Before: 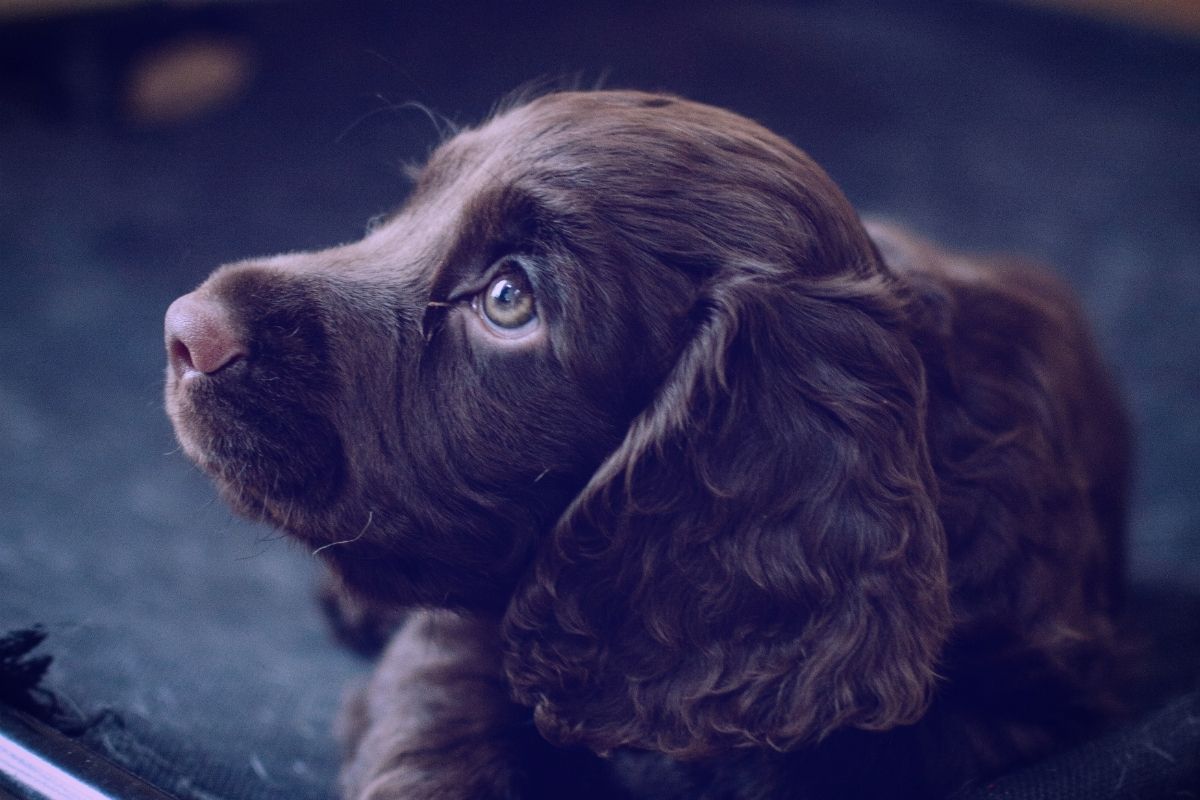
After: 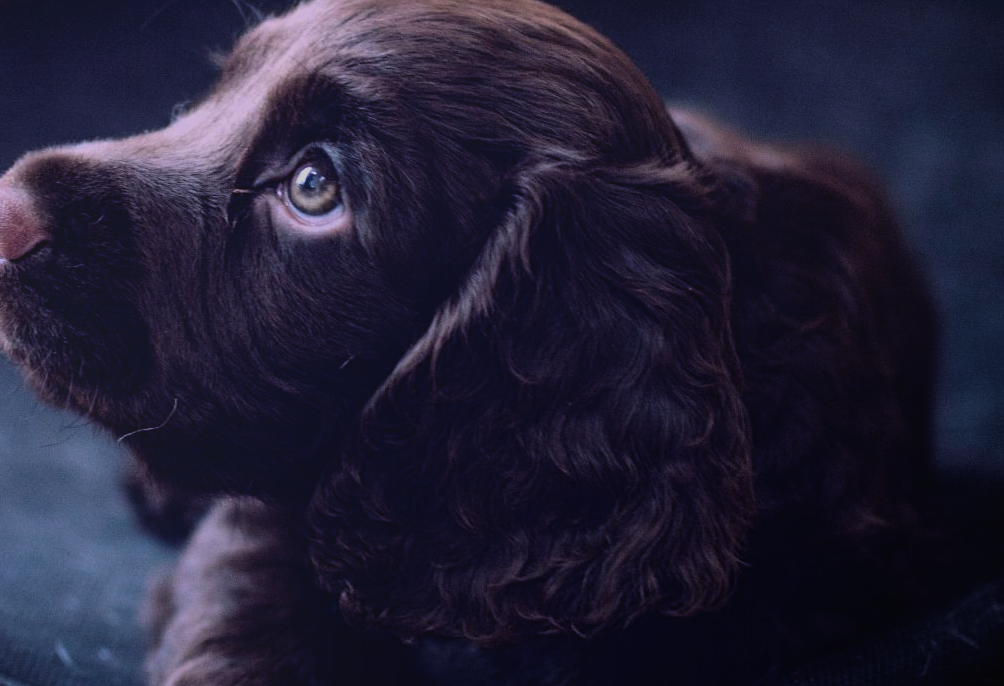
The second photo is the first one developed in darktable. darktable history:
local contrast: detail 70%
filmic rgb: black relative exposure -8.2 EV, white relative exposure 2.2 EV, threshold 3 EV, hardness 7.11, latitude 85.74%, contrast 1.696, highlights saturation mix -4%, shadows ↔ highlights balance -2.69%, color science v5 (2021), contrast in shadows safe, contrast in highlights safe, enable highlight reconstruction true
crop: left 16.315%, top 14.246%
velvia: on, module defaults
